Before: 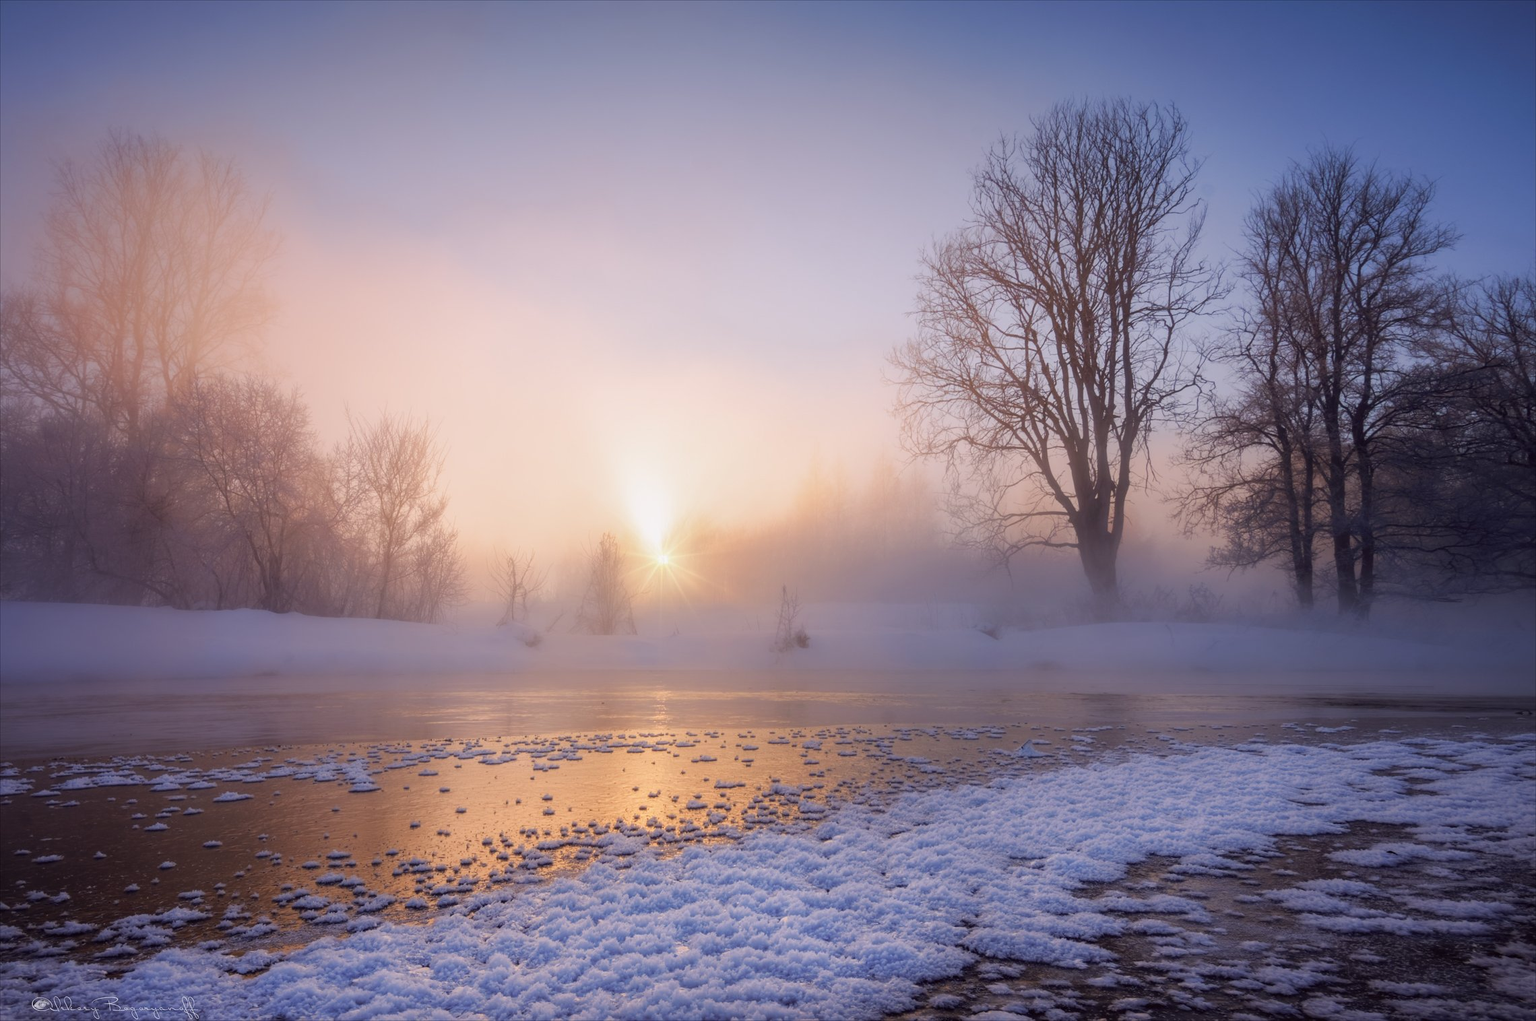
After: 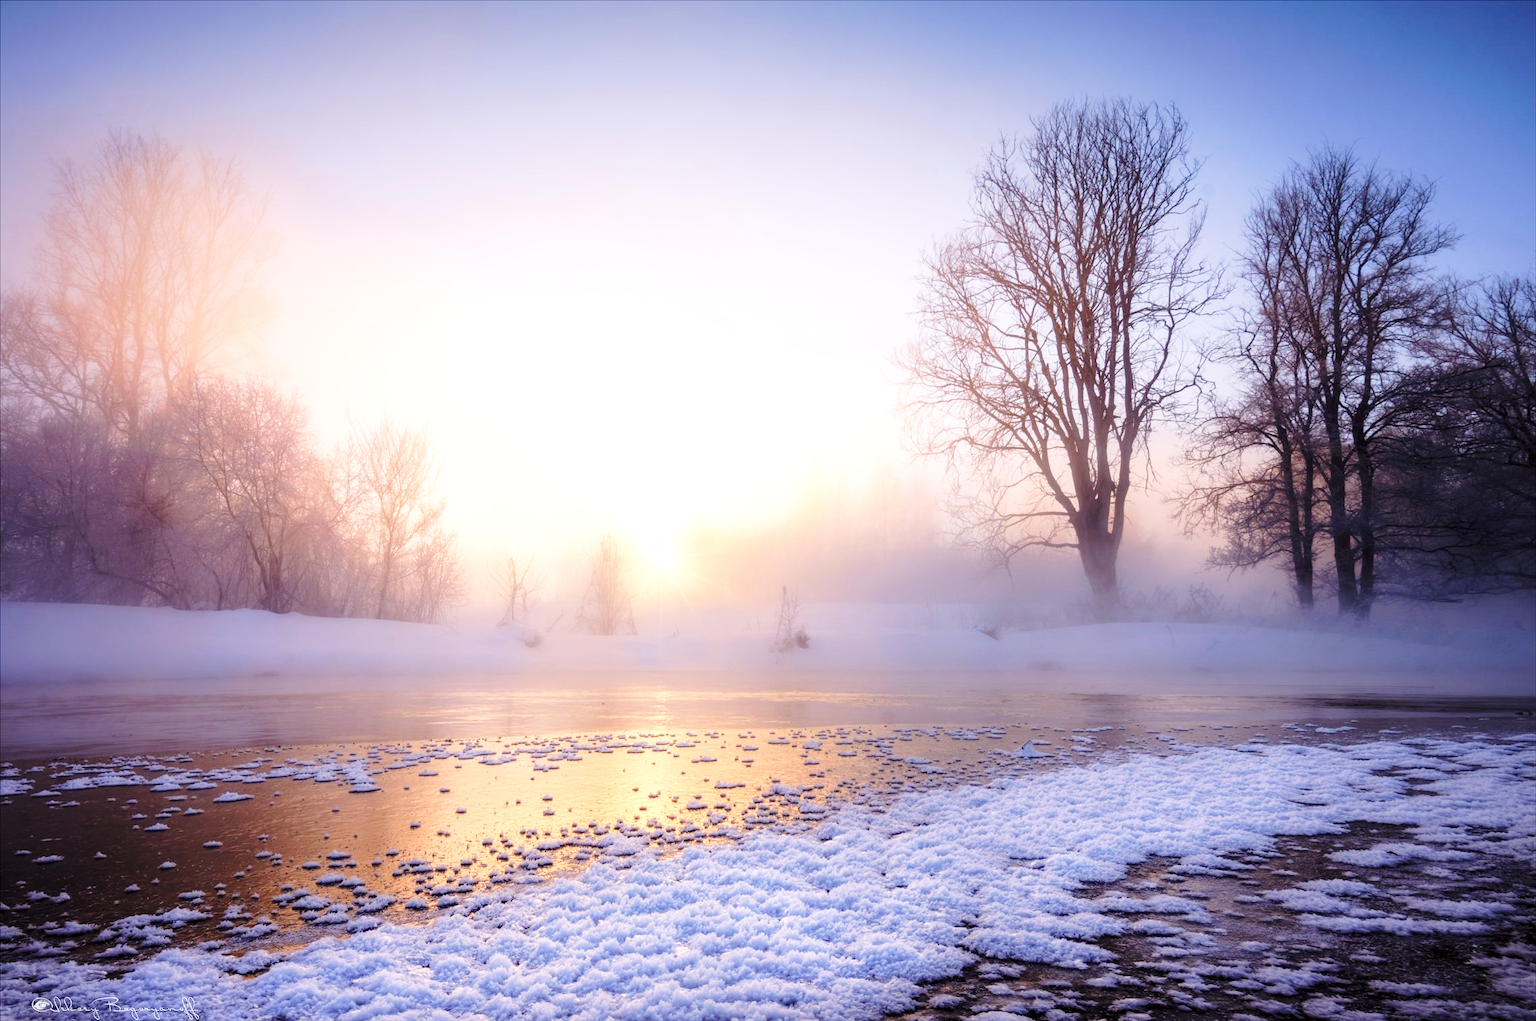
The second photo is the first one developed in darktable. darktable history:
base curve: curves: ch0 [(0, 0) (0.036, 0.037) (0.121, 0.228) (0.46, 0.76) (0.859, 0.983) (1, 1)], preserve colors none
exposure: exposure 0.203 EV, compensate highlight preservation false
levels: levels [0.031, 0.5, 0.969]
